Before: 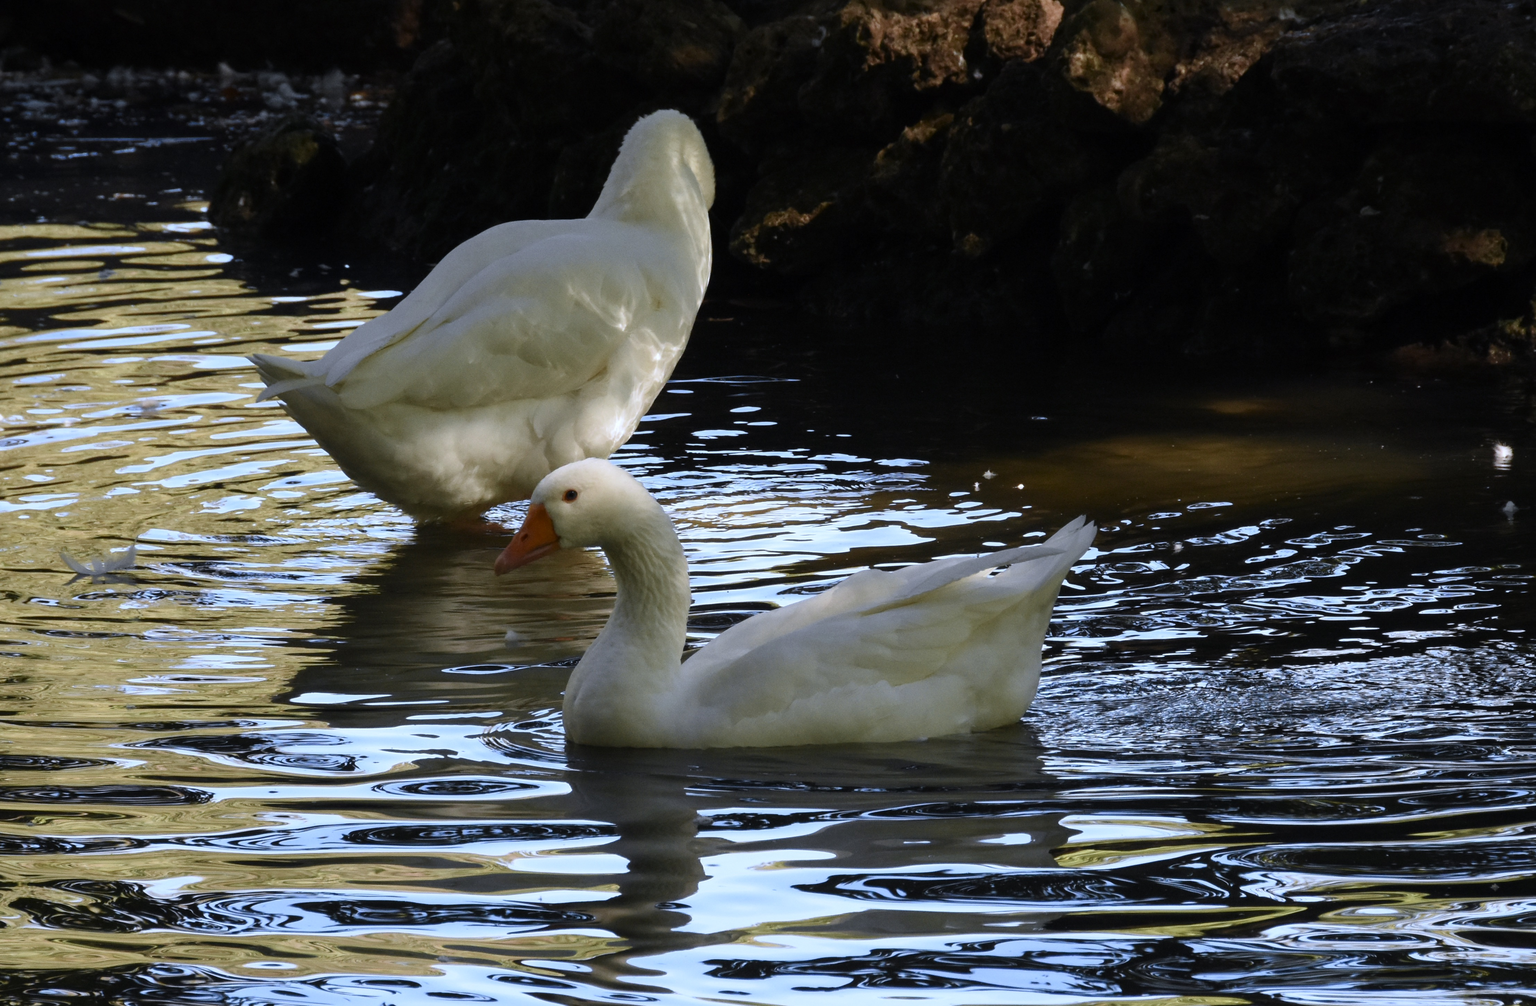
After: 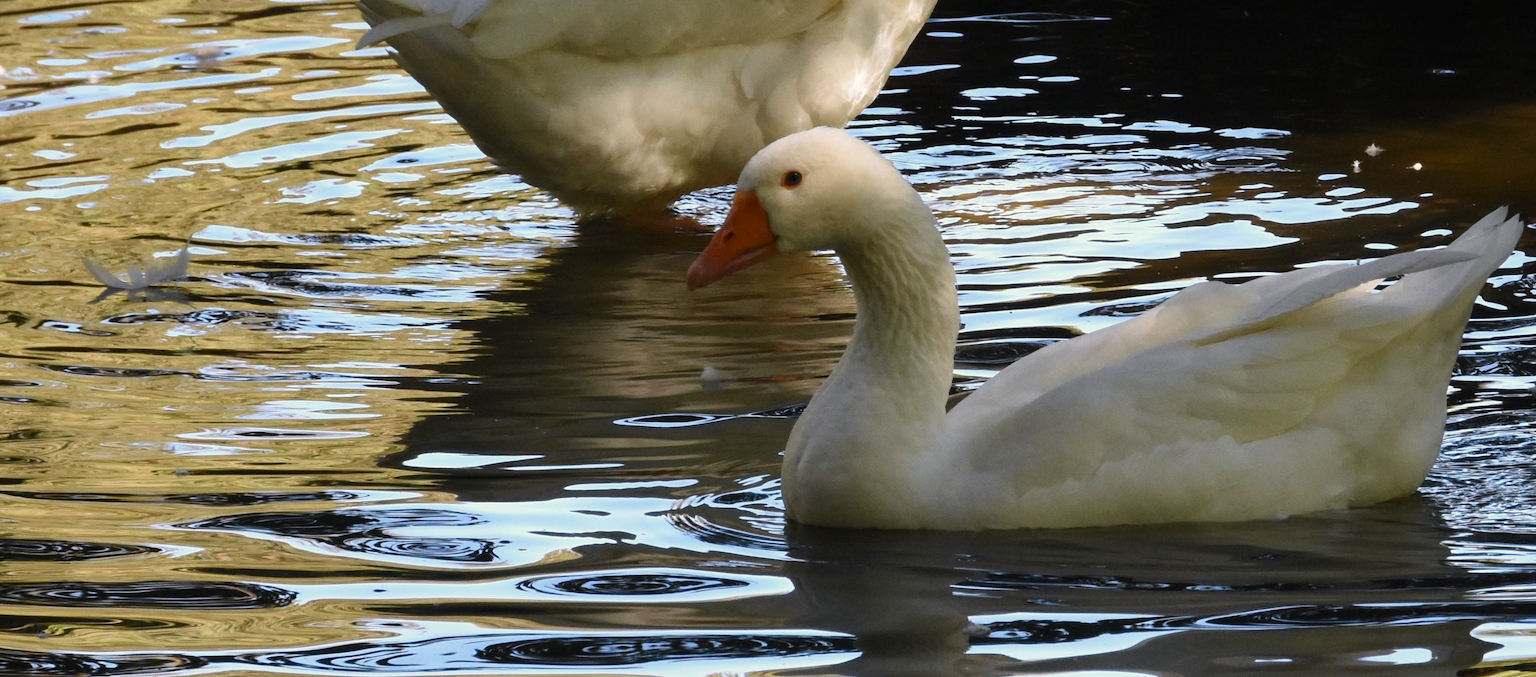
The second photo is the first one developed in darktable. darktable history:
crop: top 36.498%, right 27.964%, bottom 14.995%
white balance: red 1.045, blue 0.932
